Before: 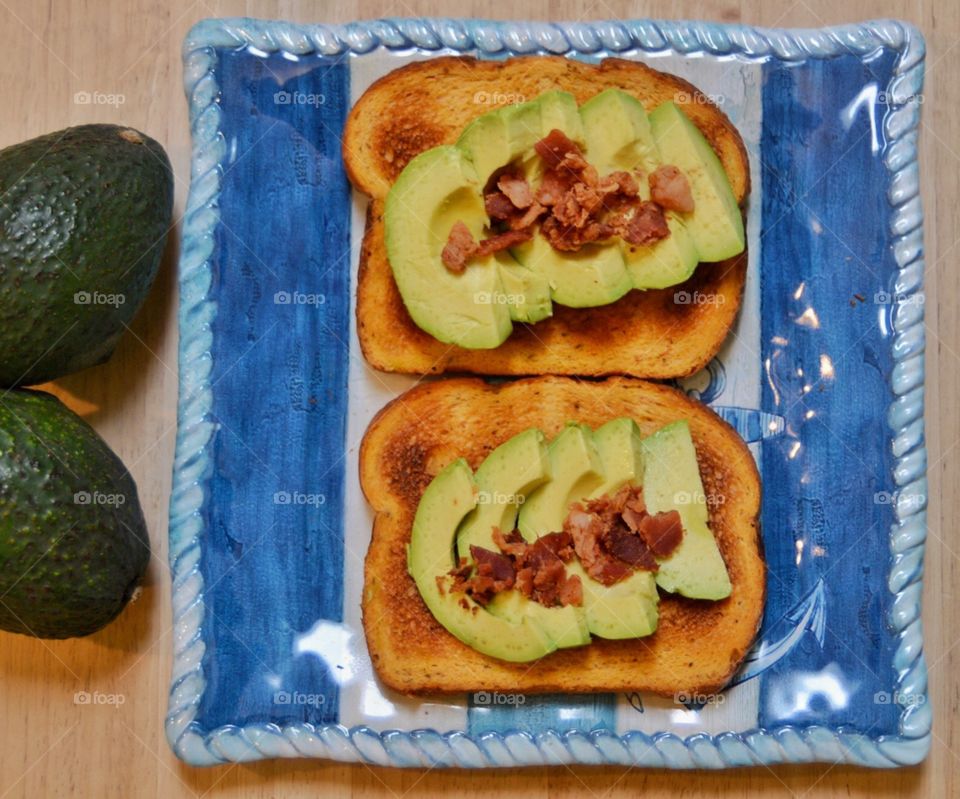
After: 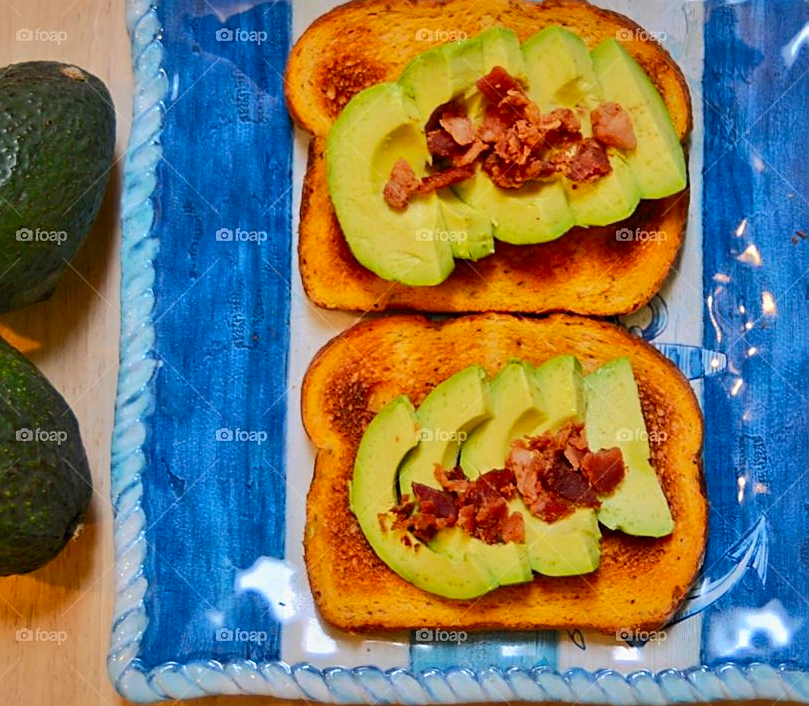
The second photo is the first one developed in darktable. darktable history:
contrast brightness saturation: contrast 0.228, brightness 0.095, saturation 0.29
sharpen: on, module defaults
shadows and highlights: shadows 40.32, highlights -60.06
crop: left 6.141%, top 7.956%, right 9.547%, bottom 3.613%
